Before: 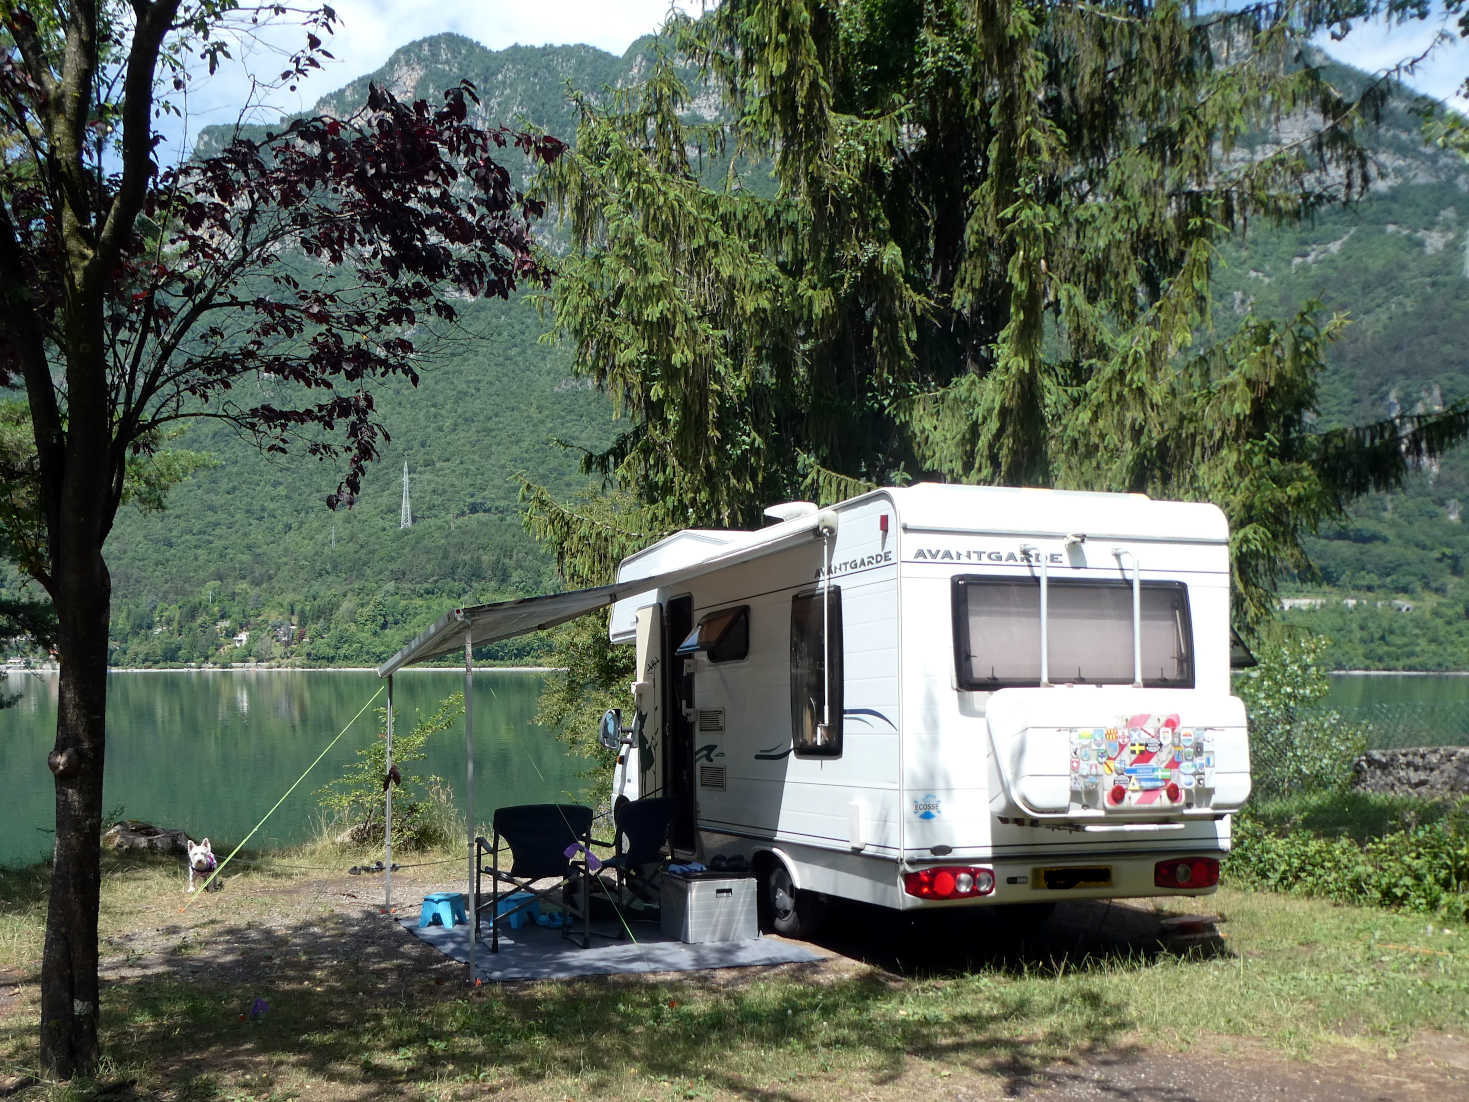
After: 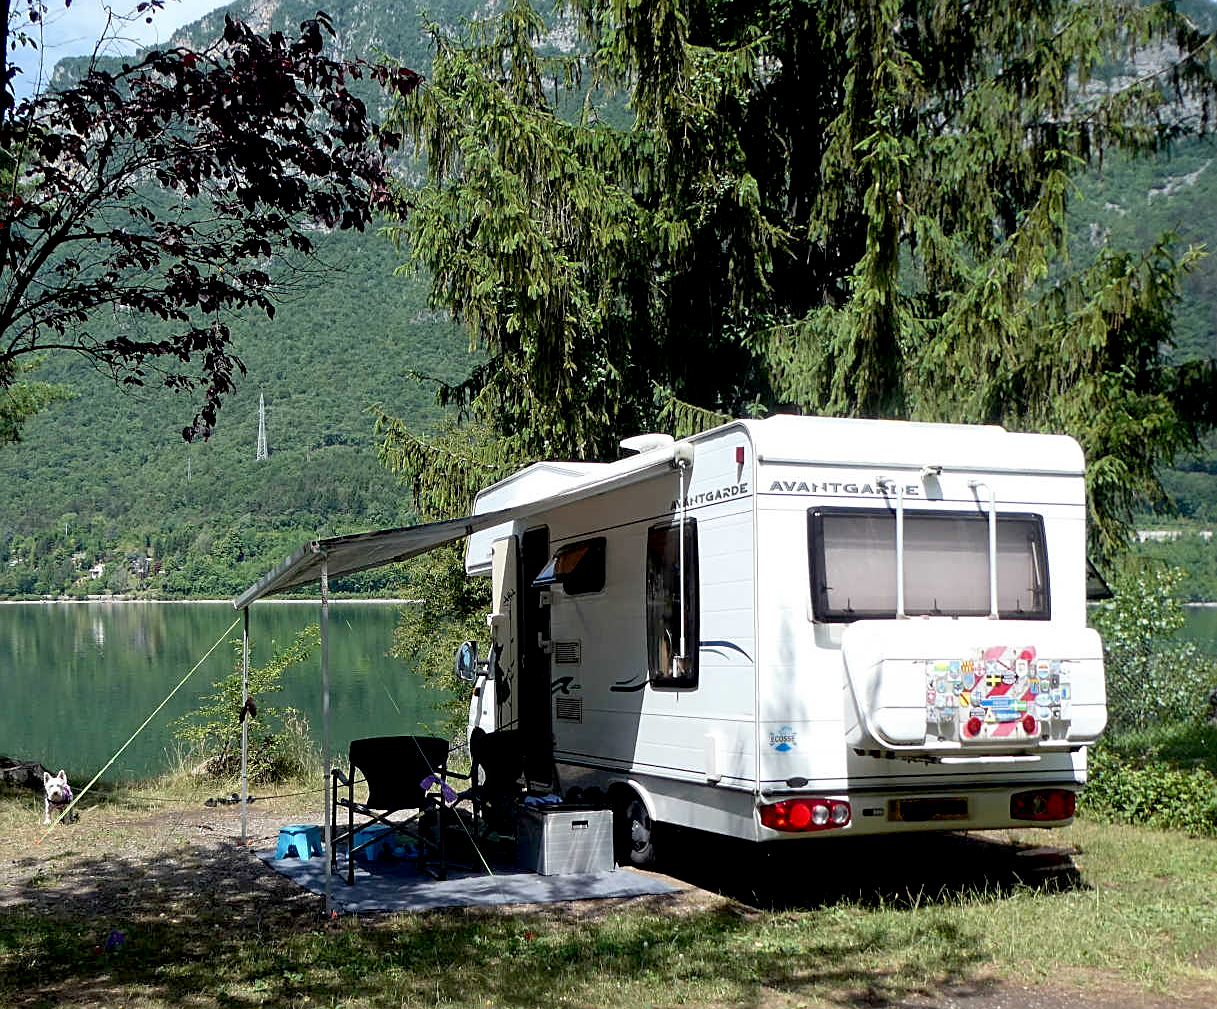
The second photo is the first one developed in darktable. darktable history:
sharpen: on, module defaults
crop: left 9.807%, top 6.259%, right 7.334%, bottom 2.177%
exposure: black level correction 0.012, compensate highlight preservation false
